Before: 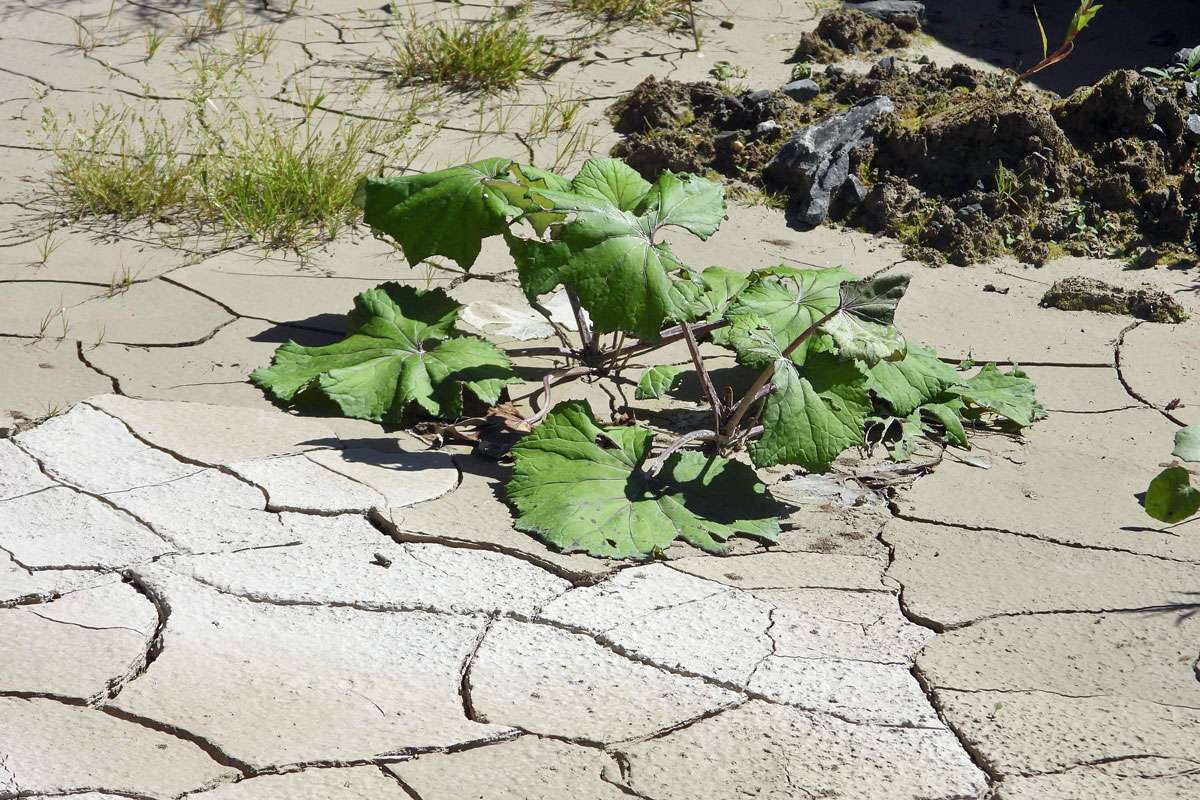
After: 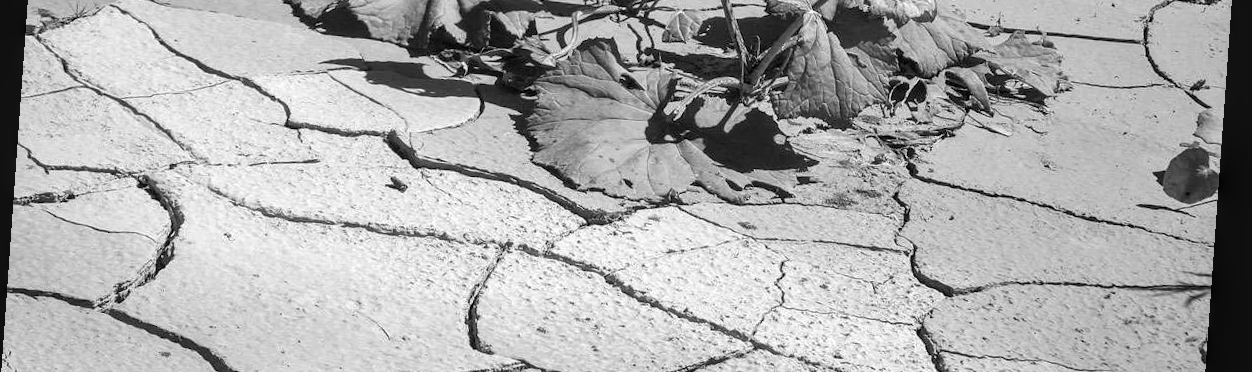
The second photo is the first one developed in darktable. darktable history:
local contrast: on, module defaults
rotate and perspective: rotation 4.1°, automatic cropping off
white balance: red 0.988, blue 1.017
contrast brightness saturation: saturation -1
crop: top 45.551%, bottom 12.262%
